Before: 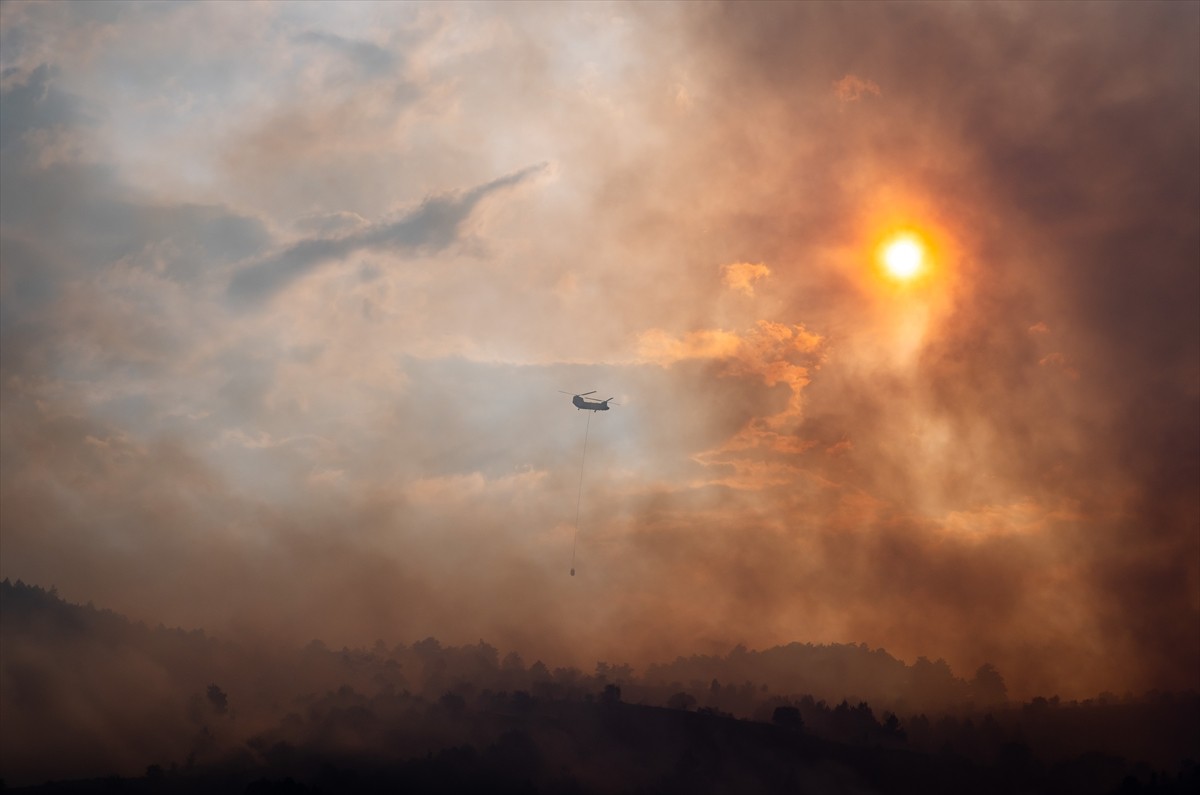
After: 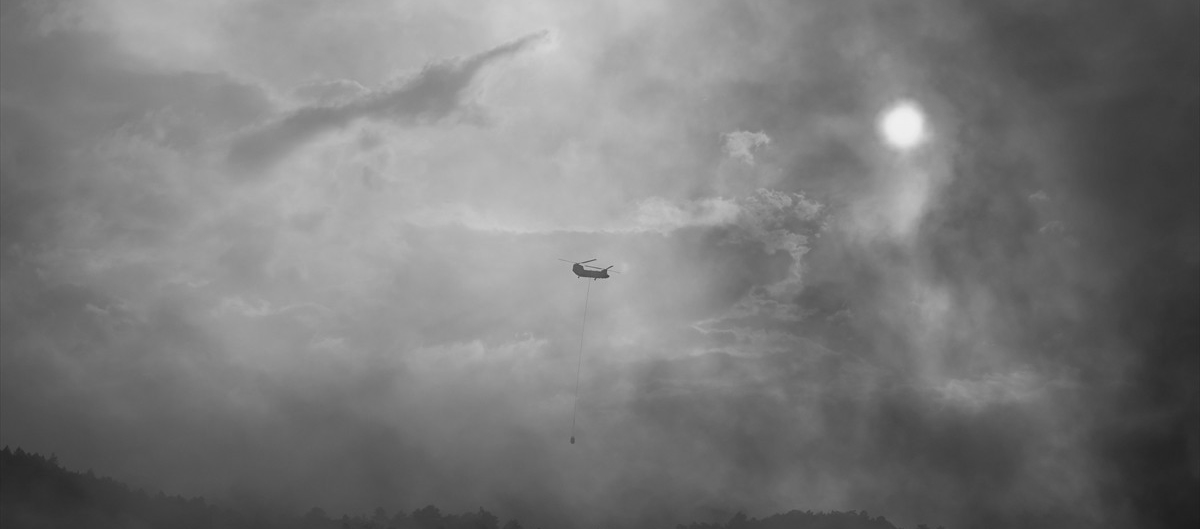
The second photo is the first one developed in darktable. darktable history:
monochrome: a 0, b 0, size 0.5, highlights 0.57
crop: top 16.727%, bottom 16.727%
